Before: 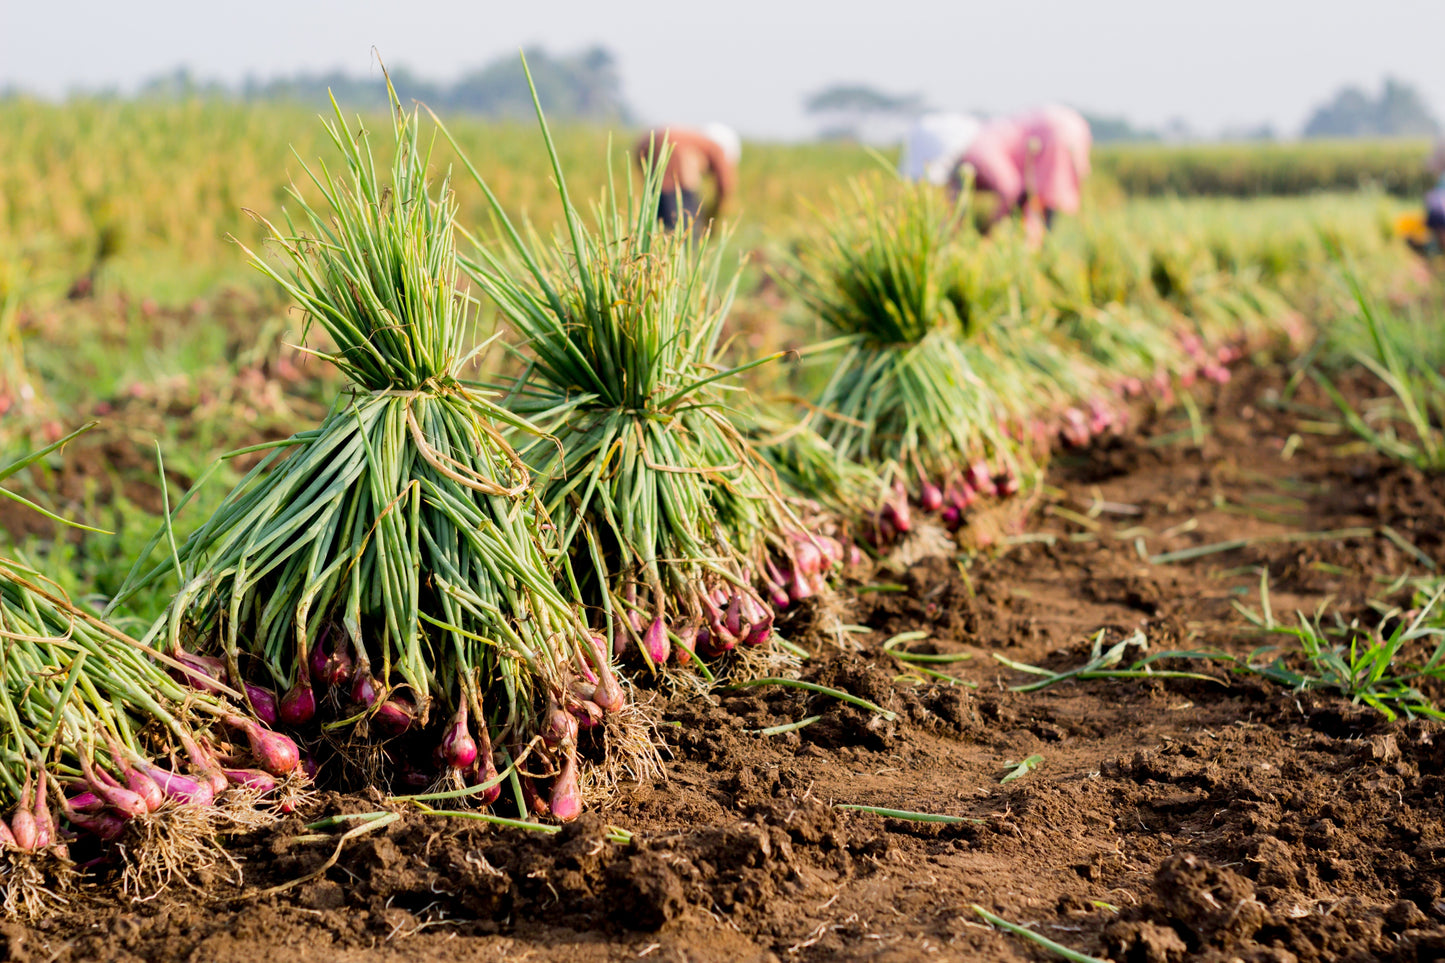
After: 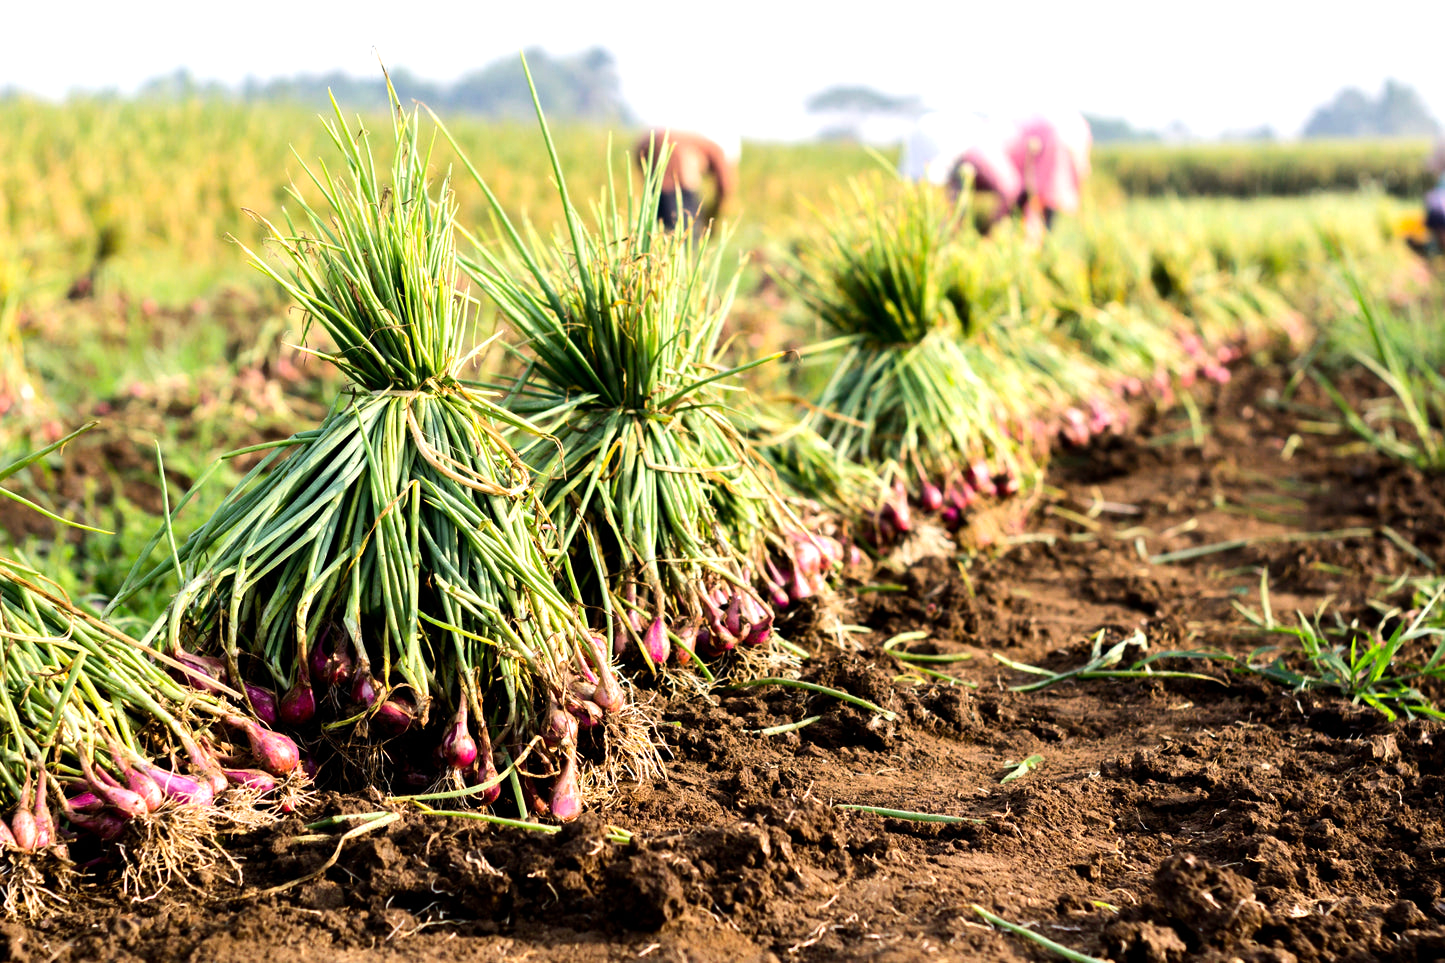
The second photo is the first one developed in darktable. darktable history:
tone equalizer: -8 EV -0.781 EV, -7 EV -0.681 EV, -6 EV -0.578 EV, -5 EV -0.396 EV, -3 EV 0.387 EV, -2 EV 0.6 EV, -1 EV 0.691 EV, +0 EV 0.738 EV, edges refinement/feathering 500, mask exposure compensation -1.57 EV, preserve details no
